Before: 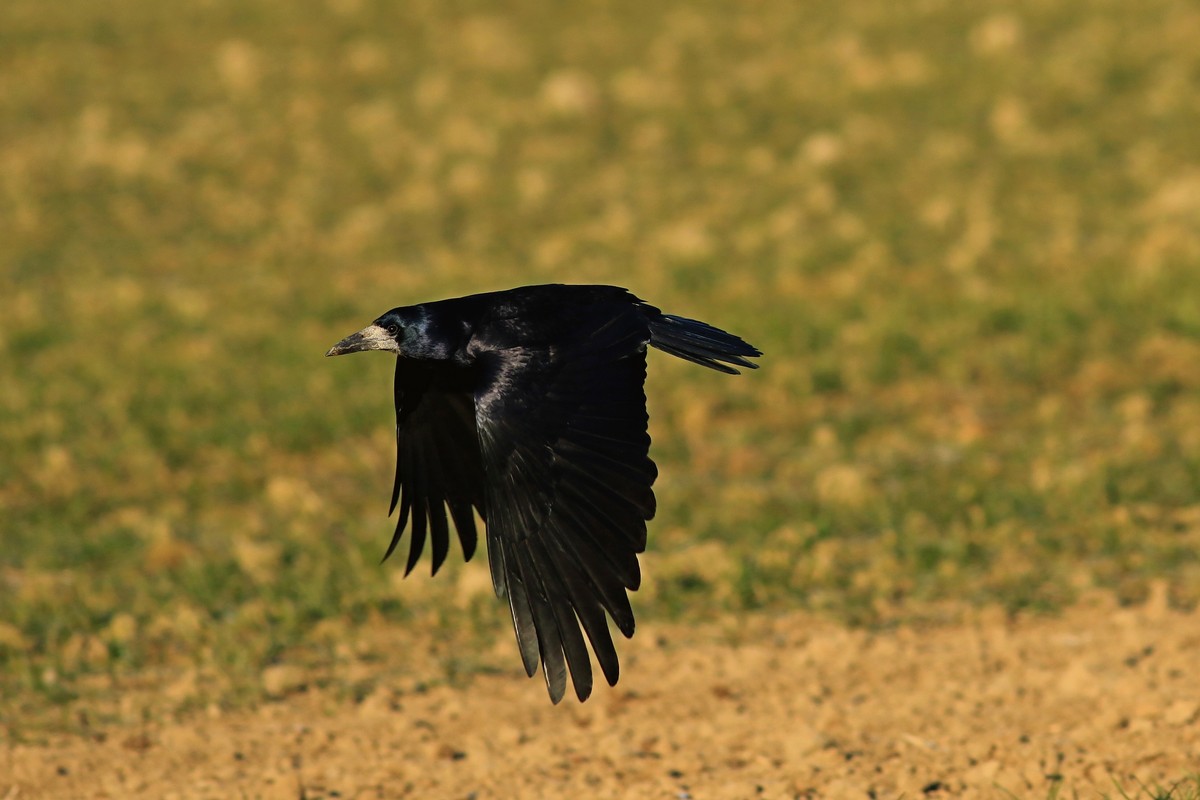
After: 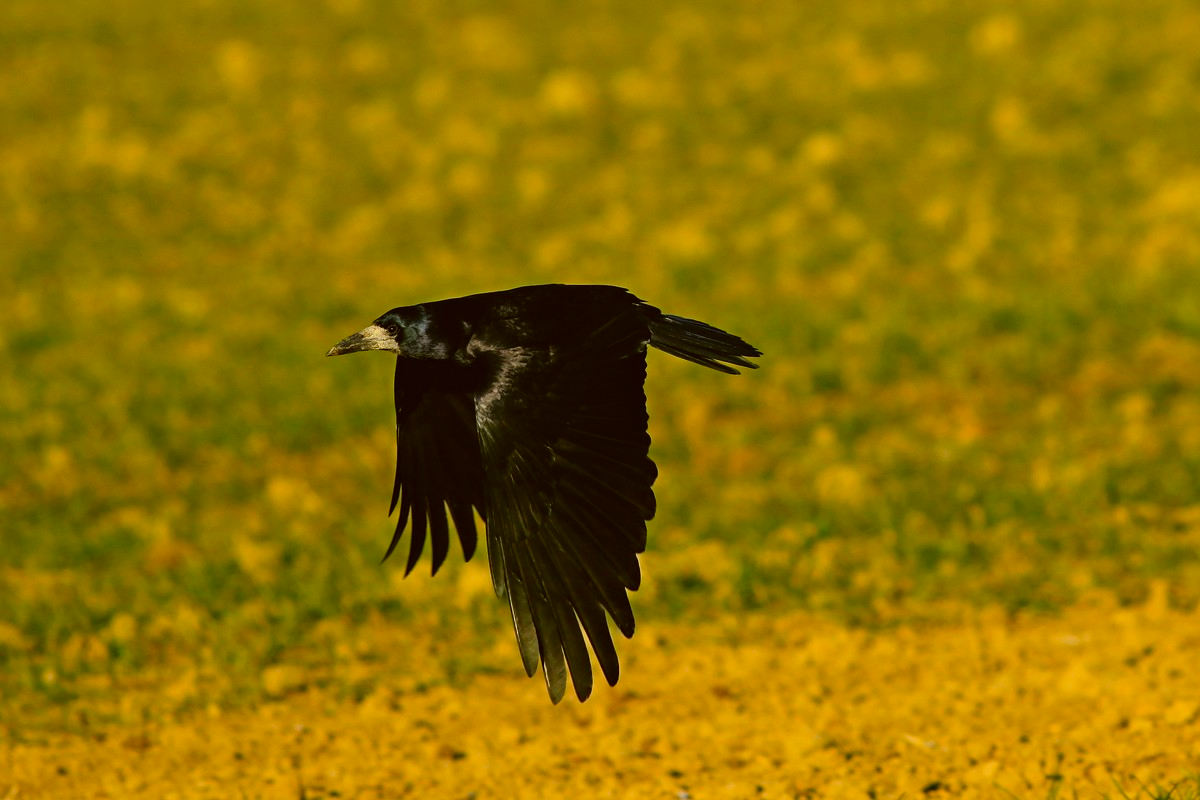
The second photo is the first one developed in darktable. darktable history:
color correction: highlights a* -1.72, highlights b* 10.6, shadows a* 0.871, shadows b* 19.99
color balance rgb: perceptual saturation grading › global saturation 31.247%
